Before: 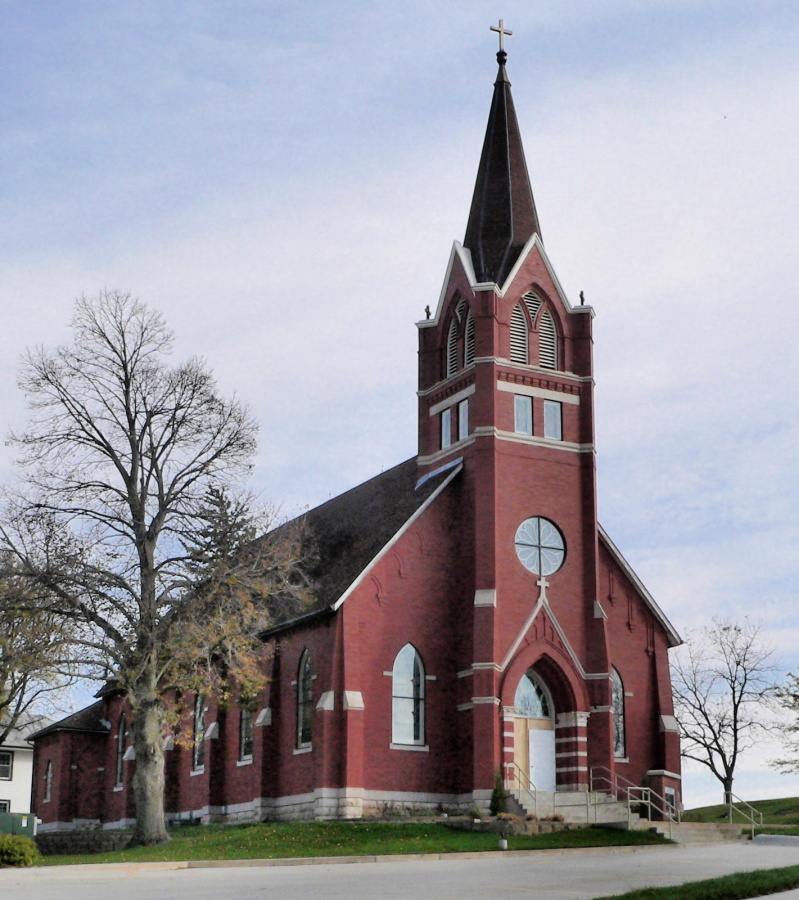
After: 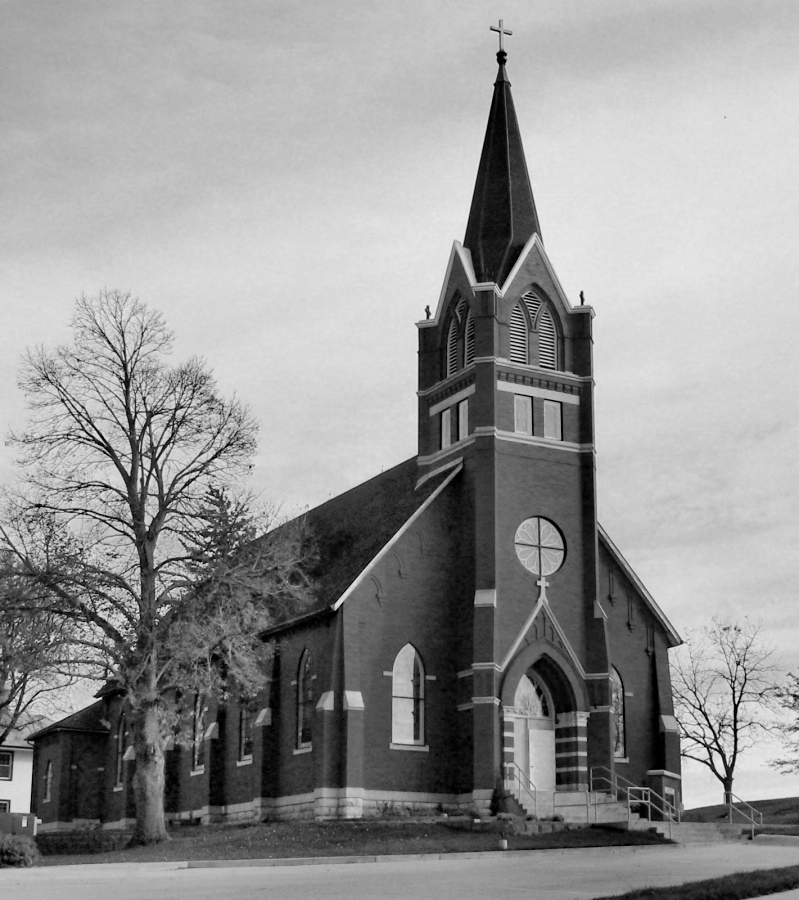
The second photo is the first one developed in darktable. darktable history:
haze removal: compatibility mode true, adaptive false
monochrome: on, module defaults
color correction: highlights a* 19.59, highlights b* 27.49, shadows a* 3.46, shadows b* -17.28, saturation 0.73
white balance: red 0.925, blue 1.046
